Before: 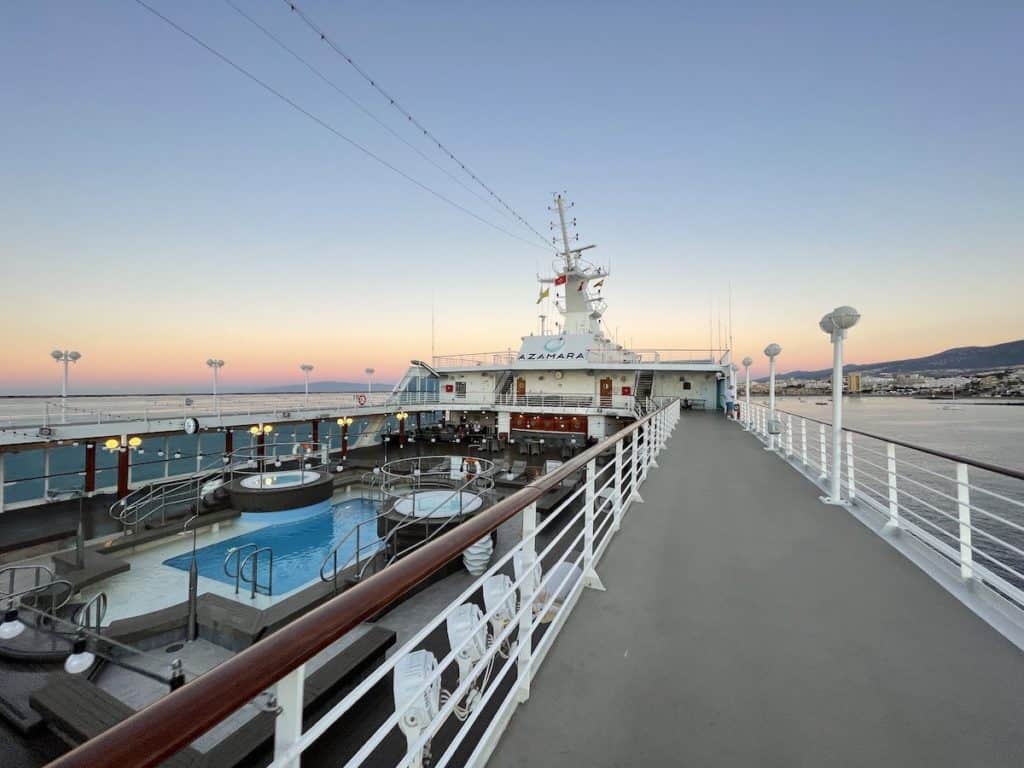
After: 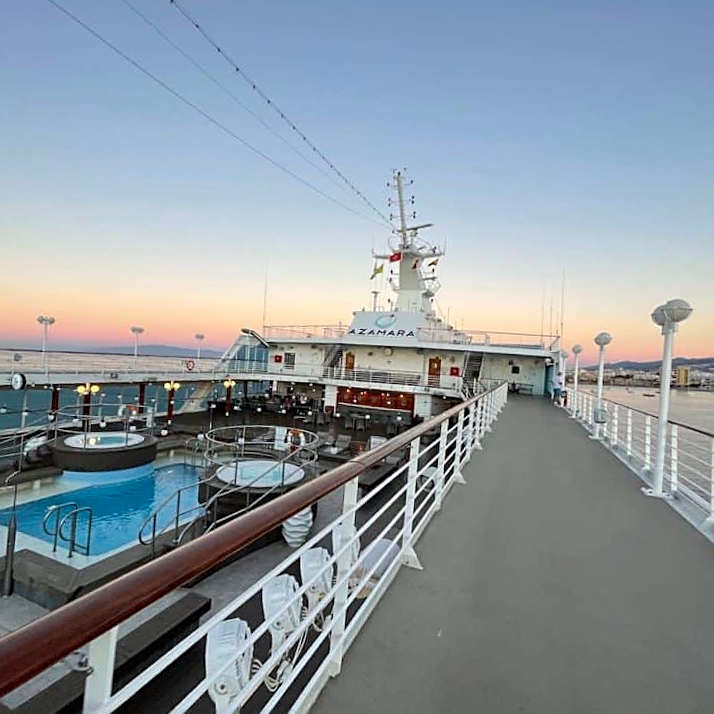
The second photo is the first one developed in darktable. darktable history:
crop and rotate: angle -3.27°, left 14.277%, top 0.028%, right 10.766%, bottom 0.028%
sharpen: on, module defaults
